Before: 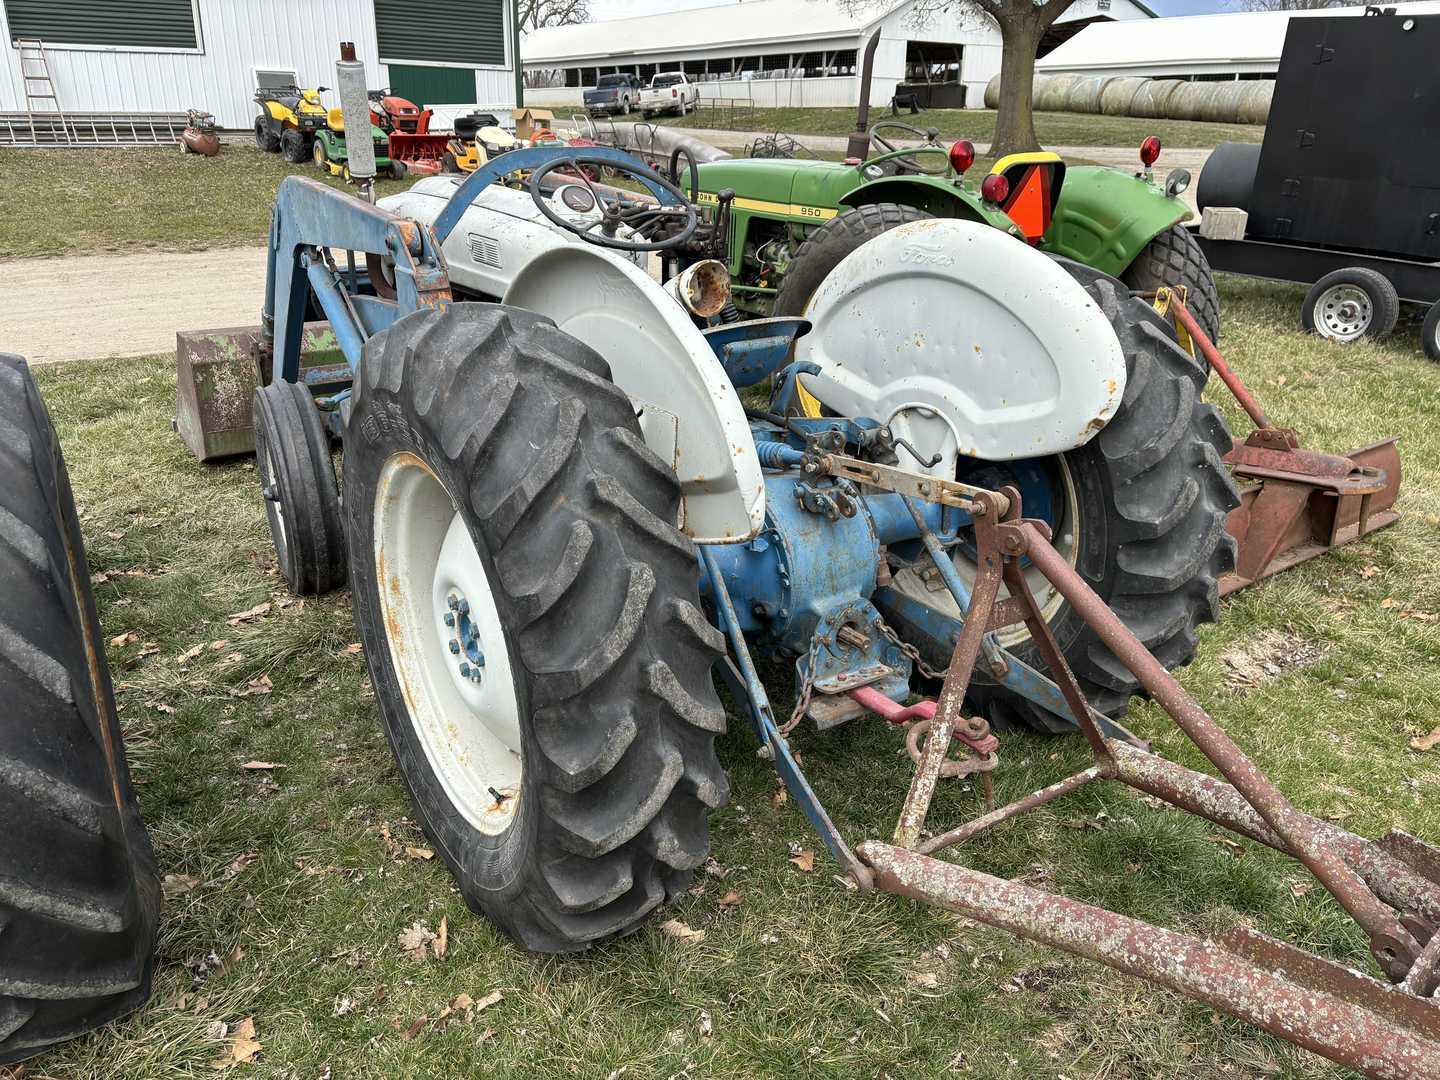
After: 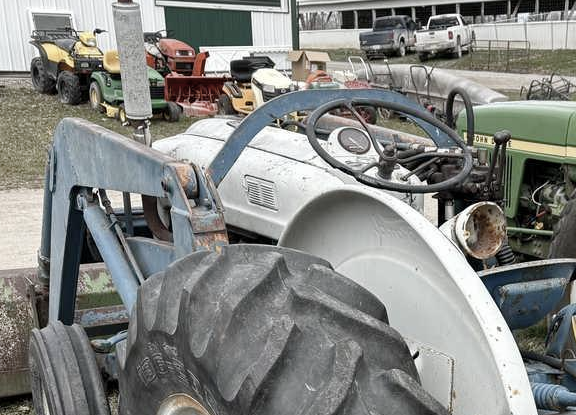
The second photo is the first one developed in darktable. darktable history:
color balance rgb: power › hue 315.62°, perceptual saturation grading › global saturation 20%, perceptual saturation grading › highlights -25.165%, perceptual saturation grading › shadows 24.302%, global vibrance -23.908%
crop: left 15.573%, top 5.426%, right 44.382%, bottom 56.069%
color correction: highlights b* -0.019, saturation 0.566
